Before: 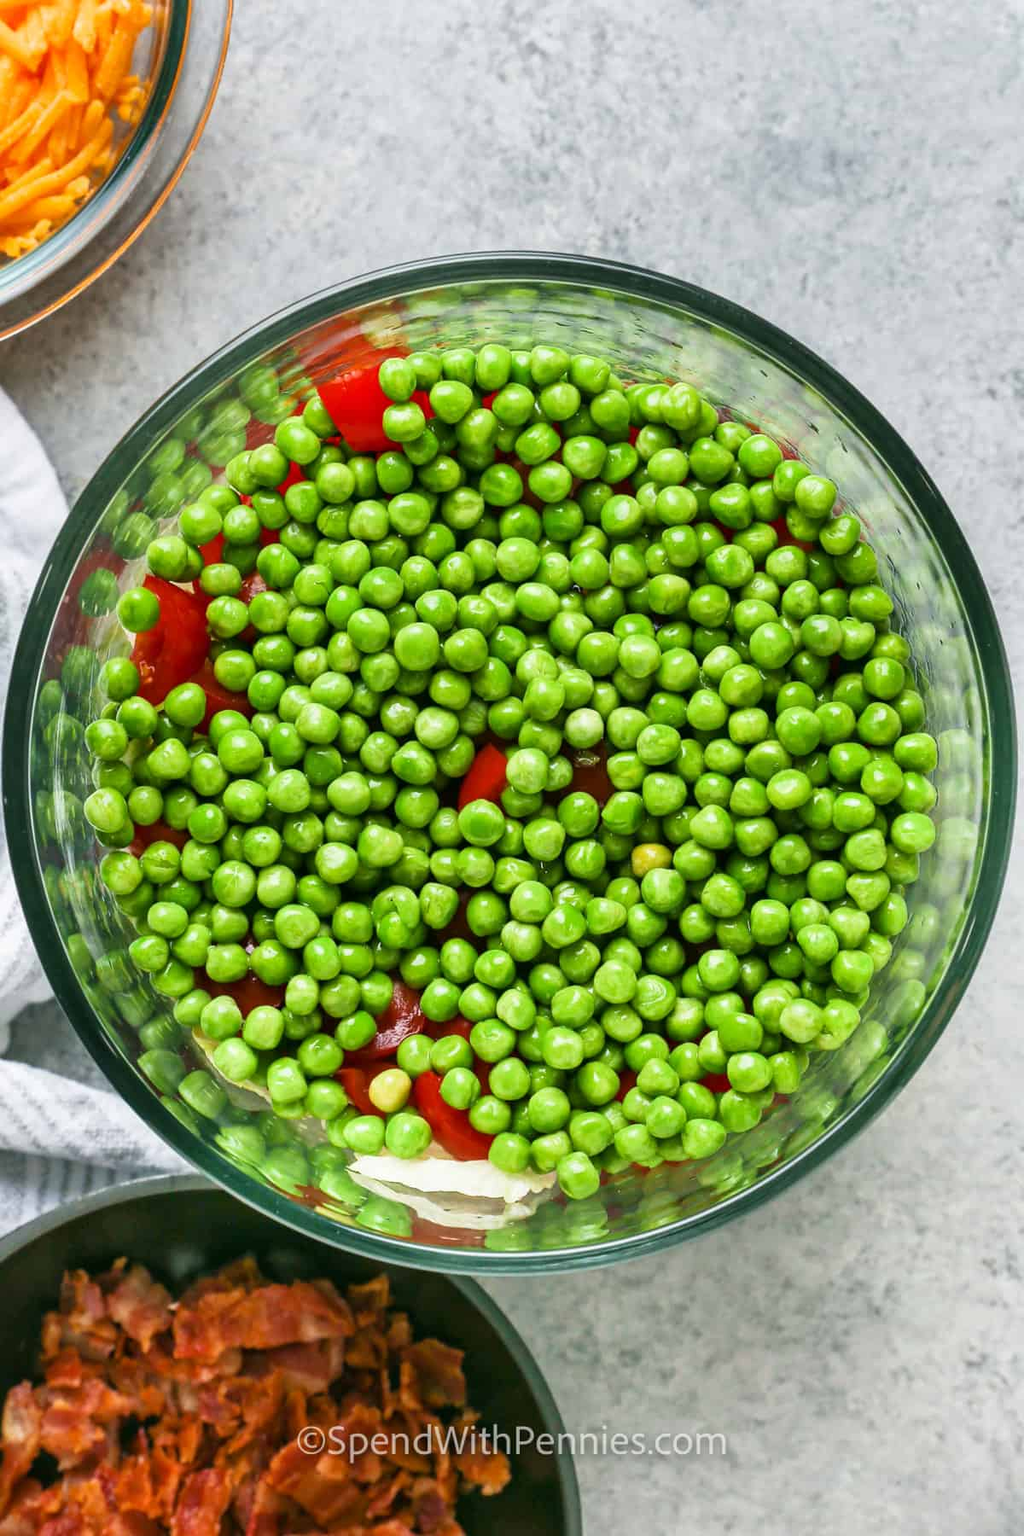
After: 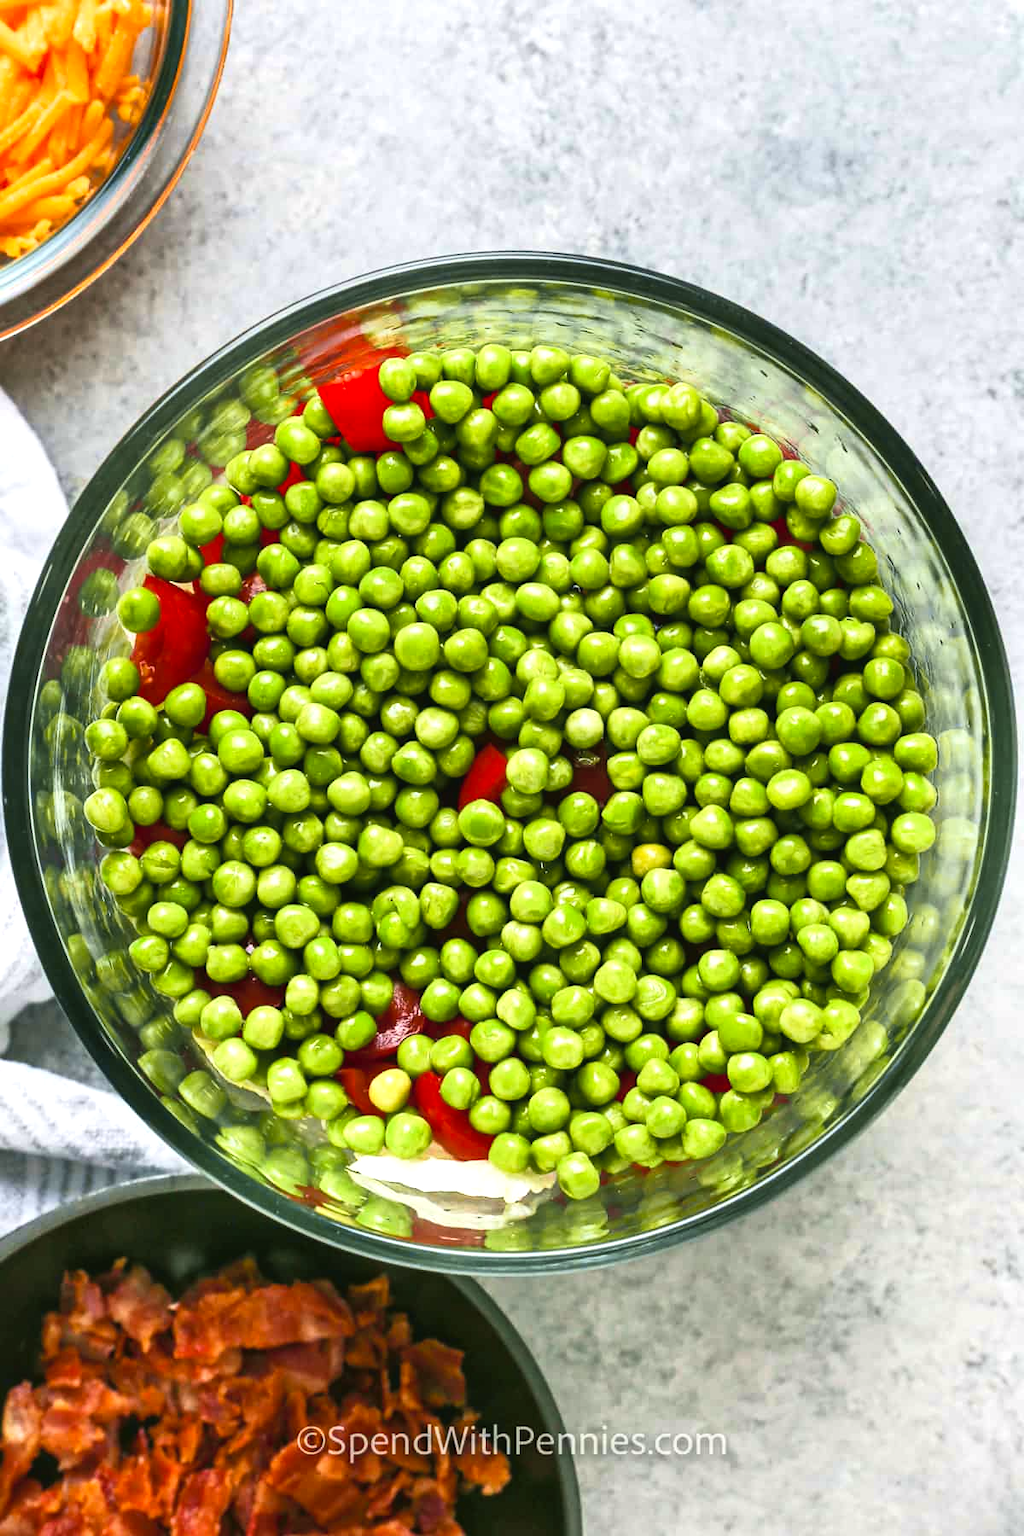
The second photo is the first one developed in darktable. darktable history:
tone equalizer: -8 EV -0.417 EV, -7 EV -0.389 EV, -6 EV -0.333 EV, -5 EV -0.222 EV, -3 EV 0.222 EV, -2 EV 0.333 EV, -1 EV 0.389 EV, +0 EV 0.417 EV, edges refinement/feathering 500, mask exposure compensation -1.57 EV, preserve details no
tone curve: curves: ch0 [(0, 0.024) (0.119, 0.146) (0.474, 0.464) (0.718, 0.721) (0.817, 0.839) (1, 0.998)]; ch1 [(0, 0) (0.377, 0.416) (0.439, 0.451) (0.477, 0.477) (0.501, 0.503) (0.538, 0.544) (0.58, 0.602) (0.664, 0.676) (0.783, 0.804) (1, 1)]; ch2 [(0, 0) (0.38, 0.405) (0.463, 0.456) (0.498, 0.497) (0.524, 0.535) (0.578, 0.576) (0.648, 0.665) (1, 1)], color space Lab, independent channels, preserve colors none
